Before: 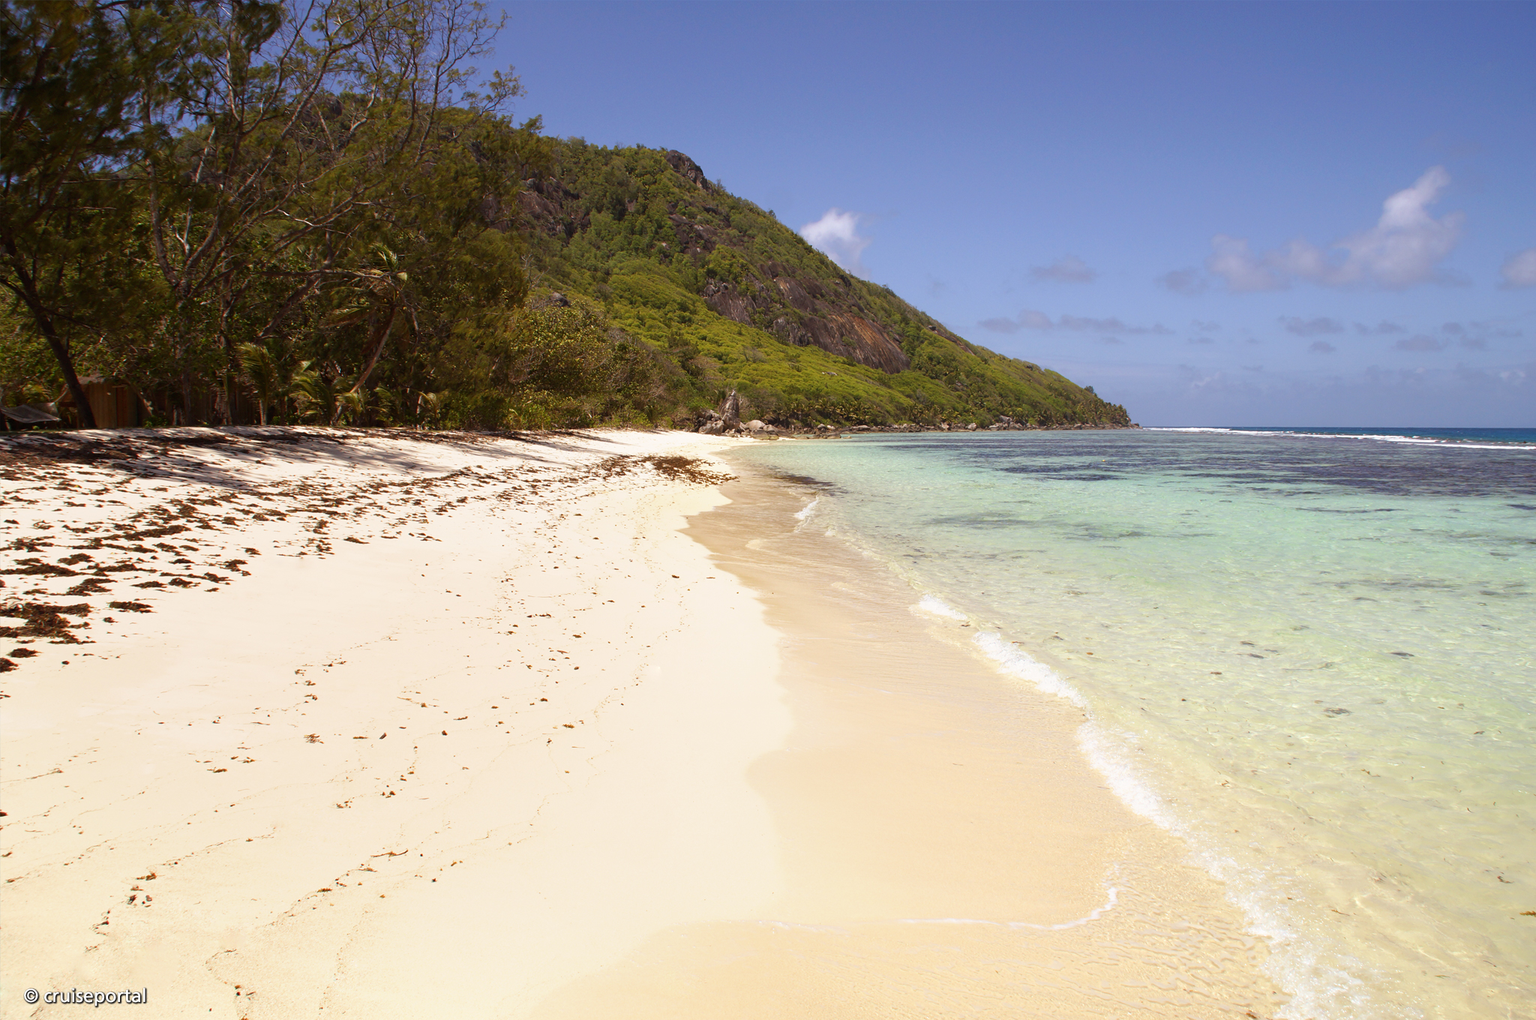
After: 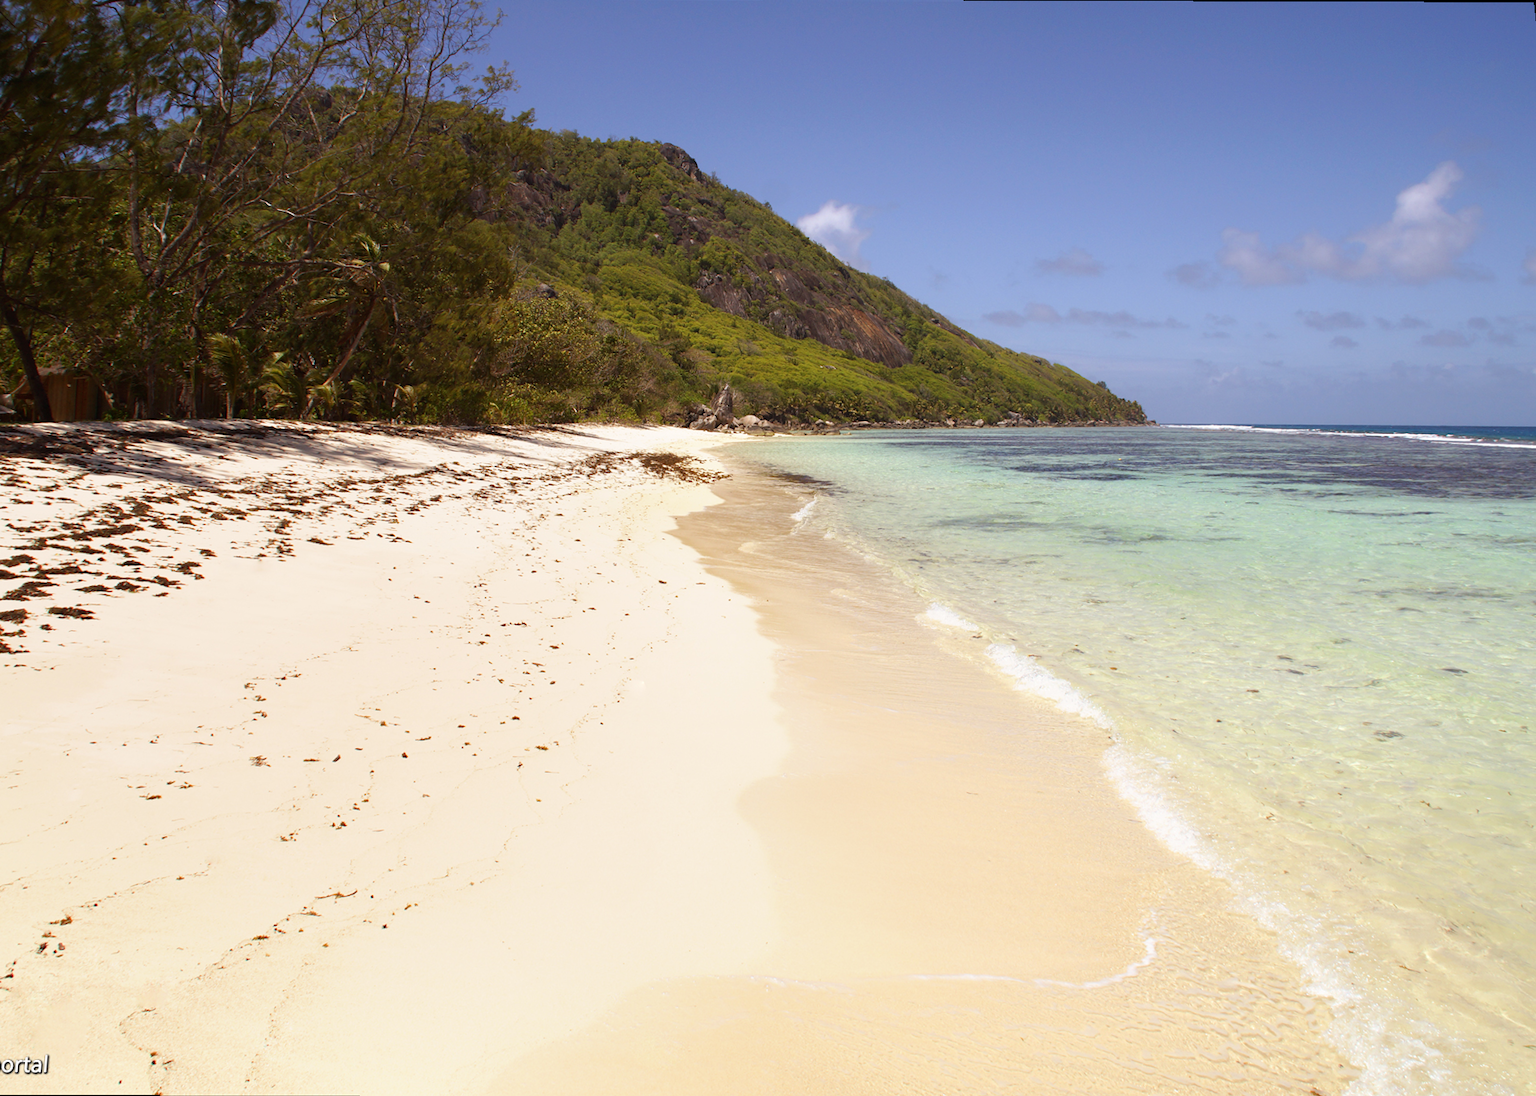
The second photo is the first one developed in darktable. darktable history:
tone equalizer: on, module defaults
rotate and perspective: rotation 0.215°, lens shift (vertical) -0.139, crop left 0.069, crop right 0.939, crop top 0.002, crop bottom 0.996
